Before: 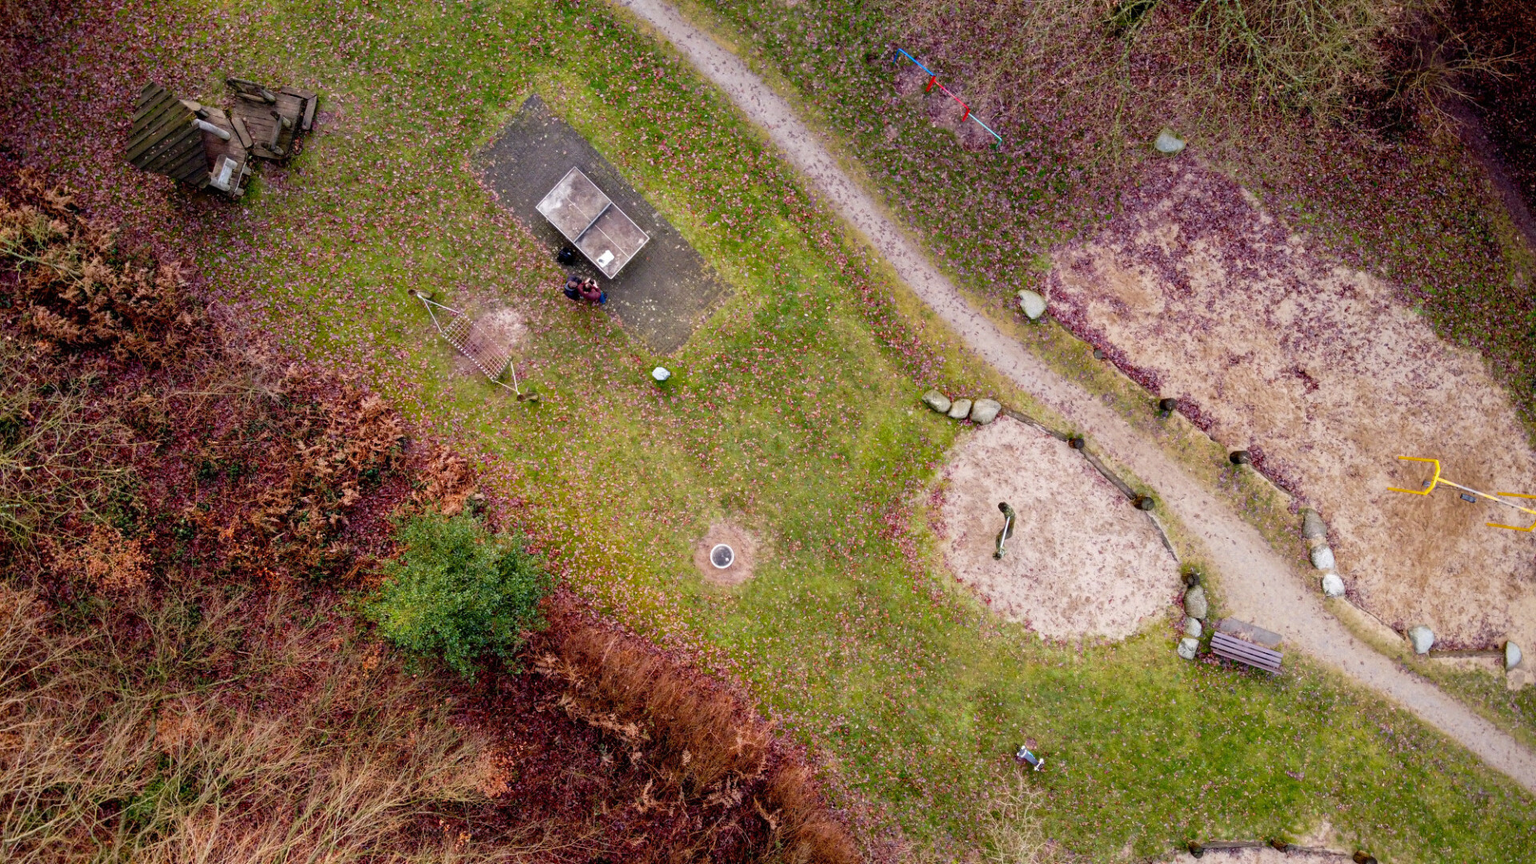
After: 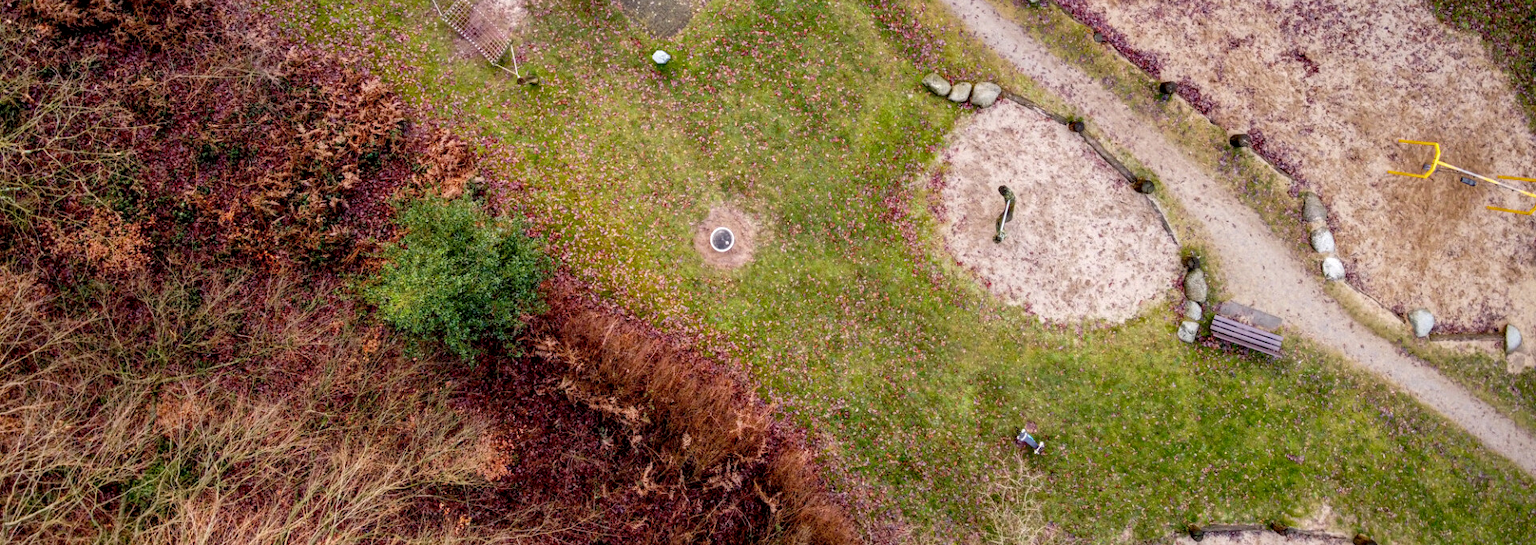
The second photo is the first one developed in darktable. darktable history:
crop and rotate: top 36.835%
local contrast: on, module defaults
